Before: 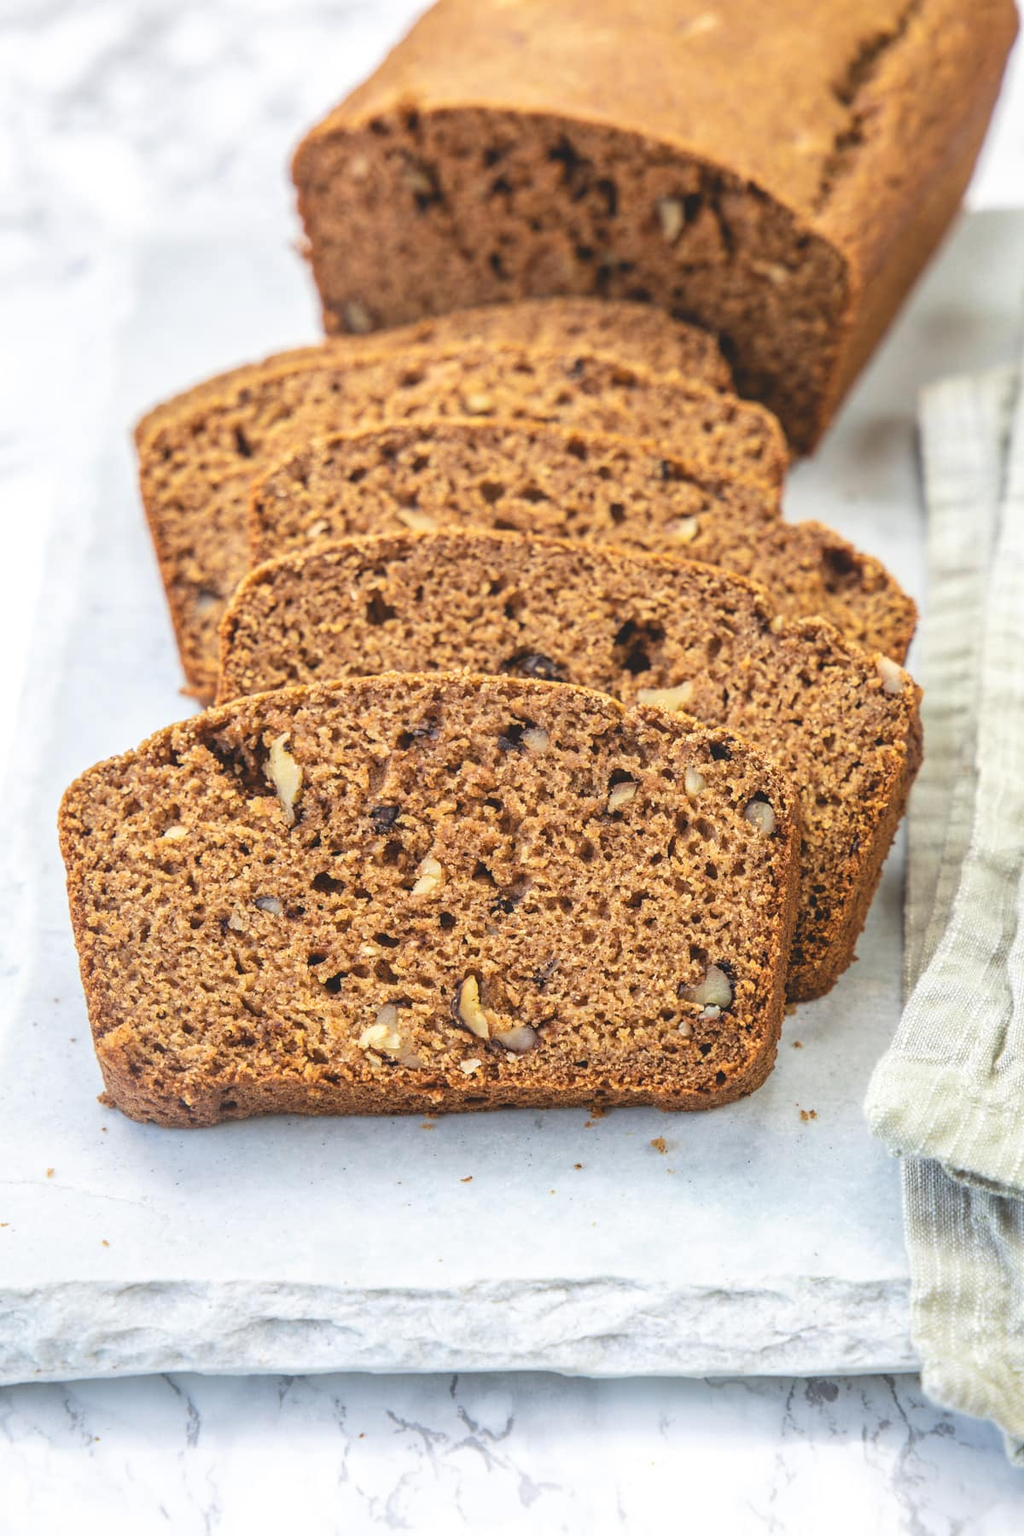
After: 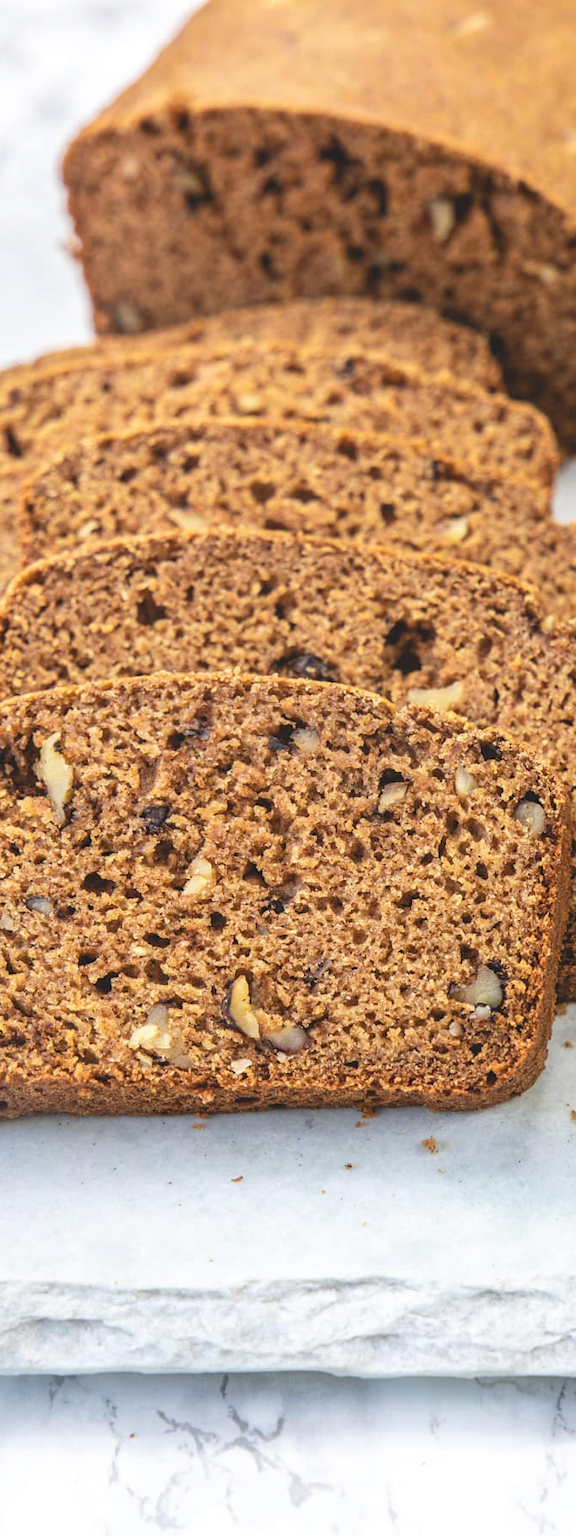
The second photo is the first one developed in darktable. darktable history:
crop and rotate: left 22.455%, right 21.173%
